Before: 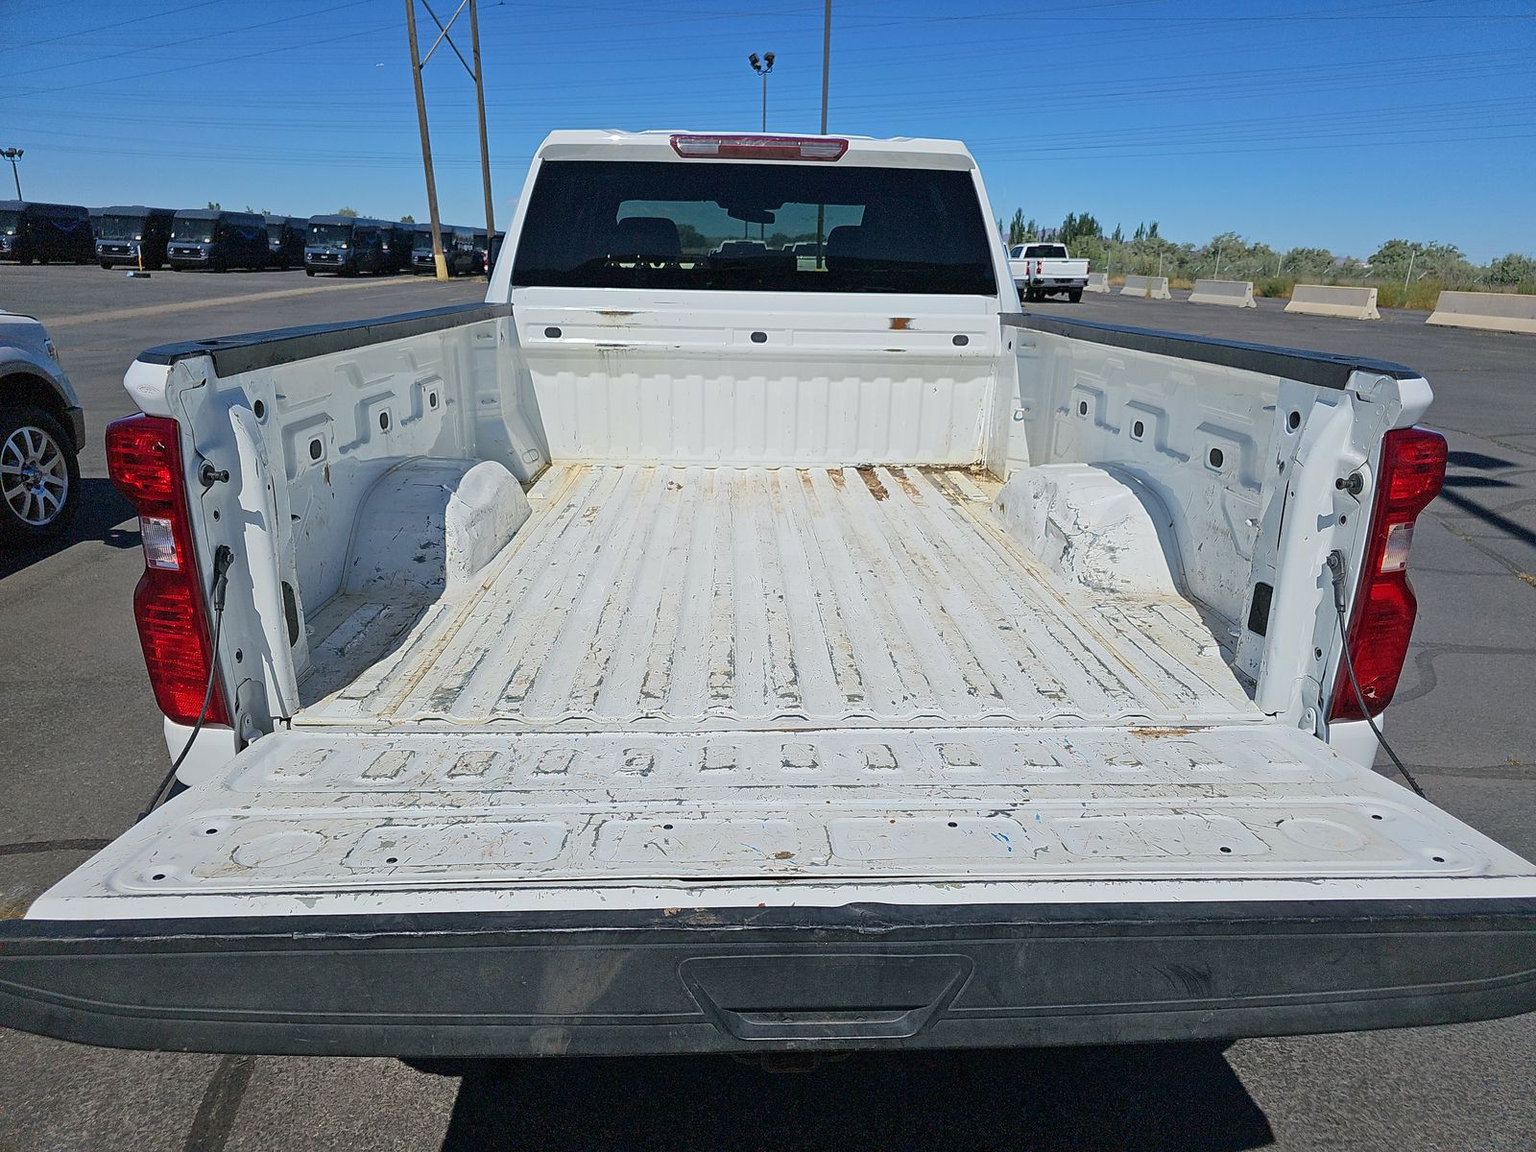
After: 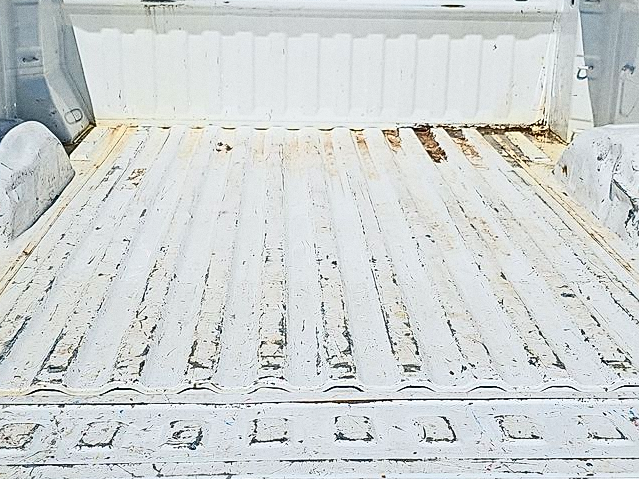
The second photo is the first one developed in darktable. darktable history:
sharpen: on, module defaults
grain: coarseness 0.09 ISO
contrast brightness saturation: contrast 0.32, brightness -0.08, saturation 0.17
crop: left 30%, top 30%, right 30%, bottom 30%
